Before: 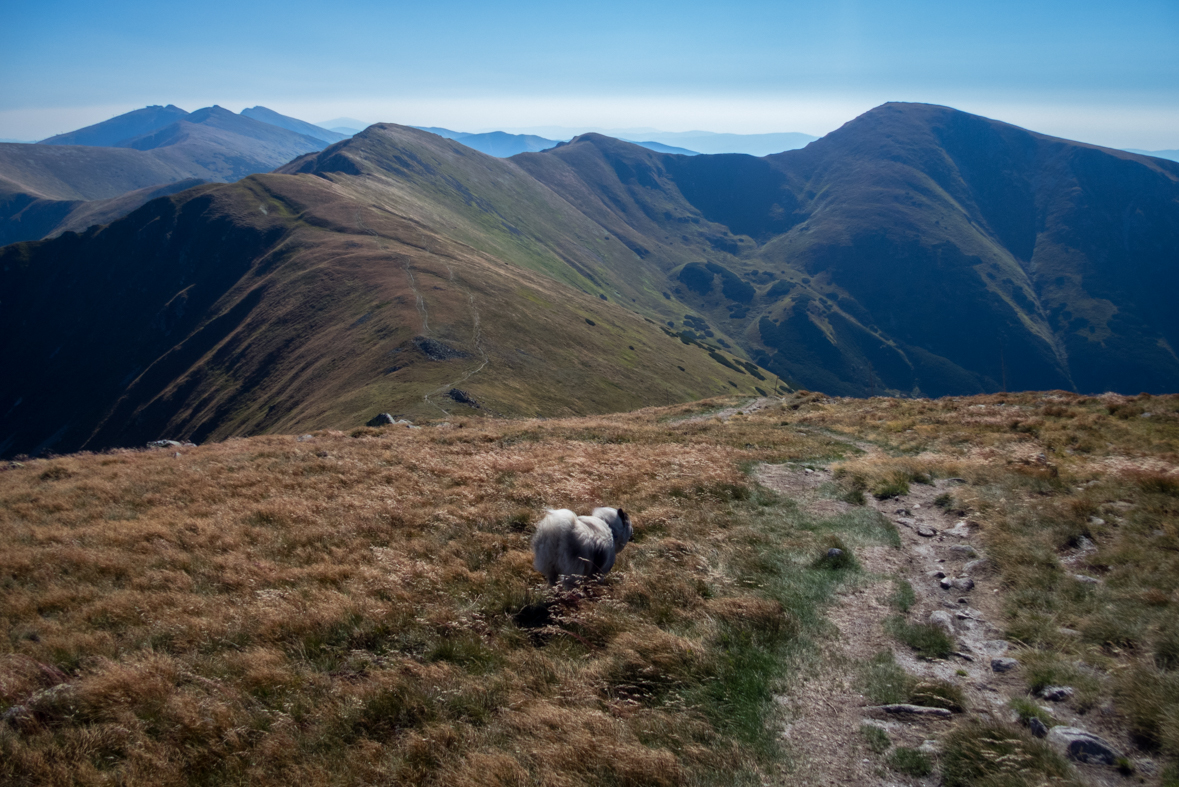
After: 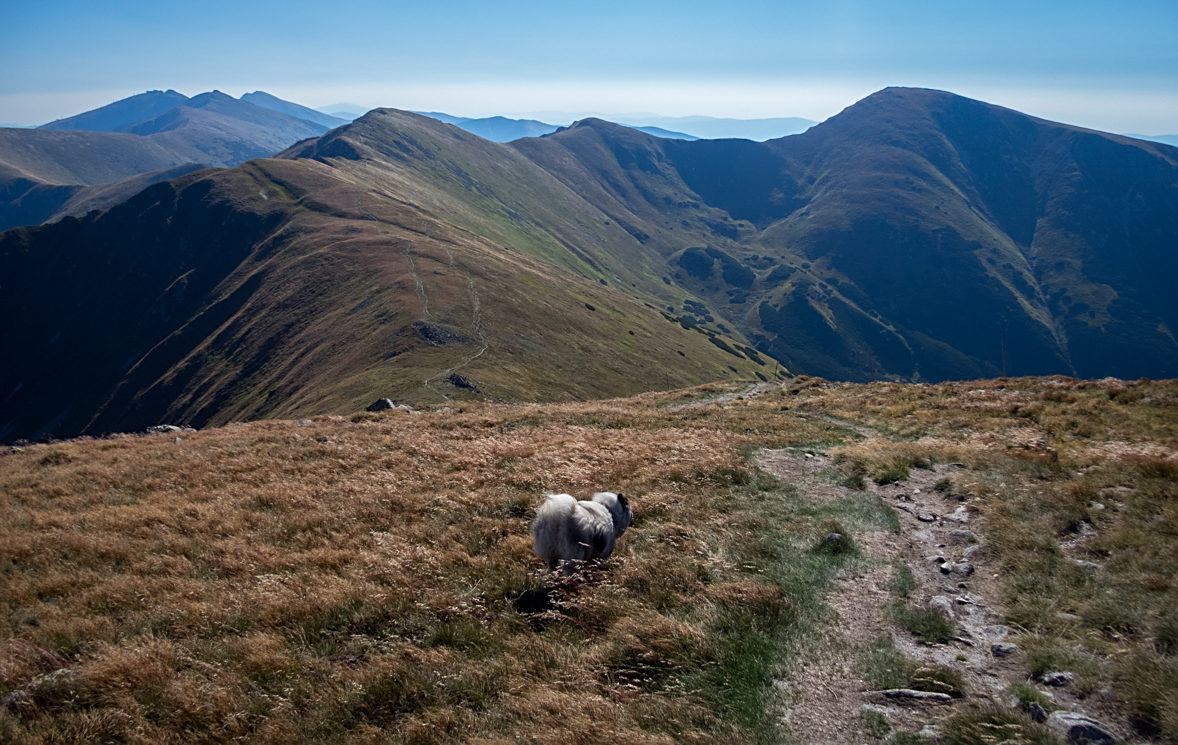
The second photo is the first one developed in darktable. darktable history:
sharpen: on, module defaults
crop and rotate: top 2.067%, bottom 3.183%
